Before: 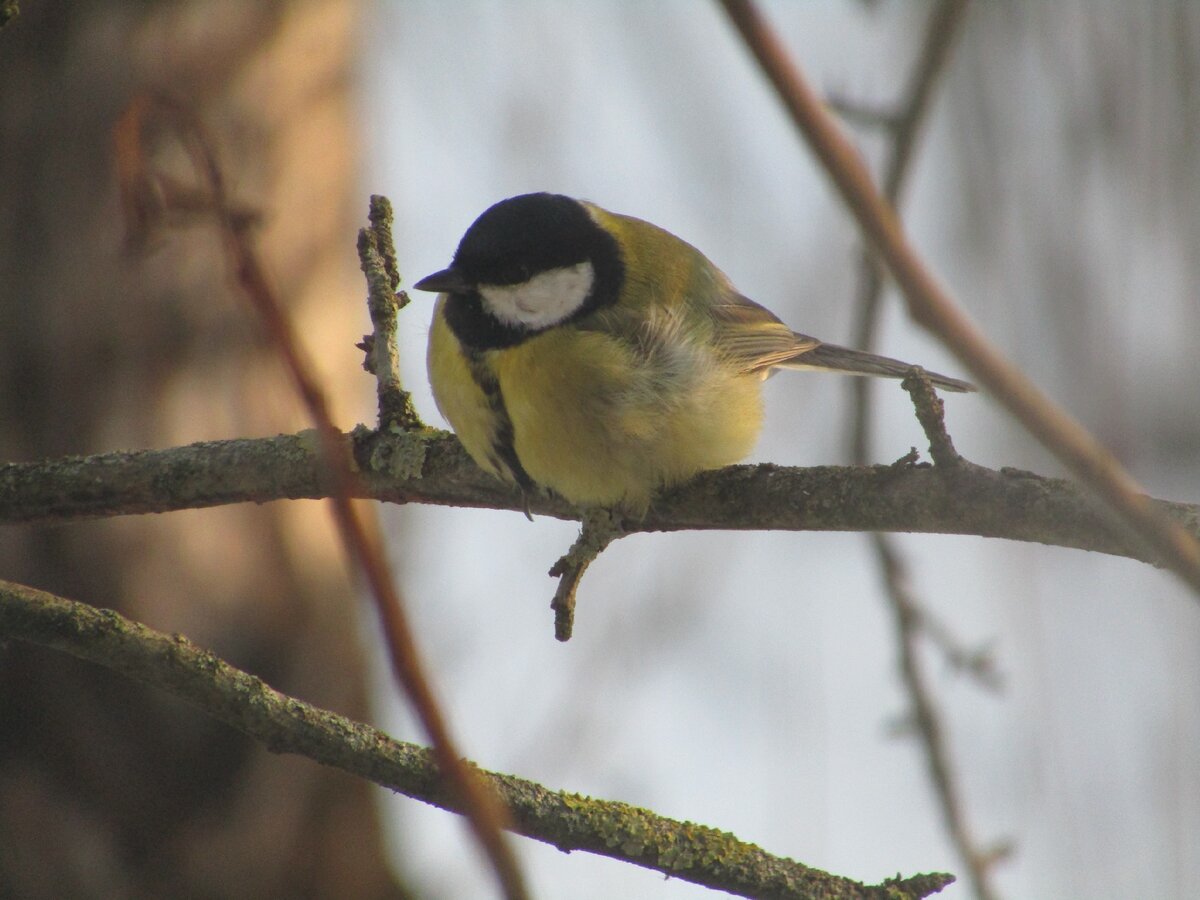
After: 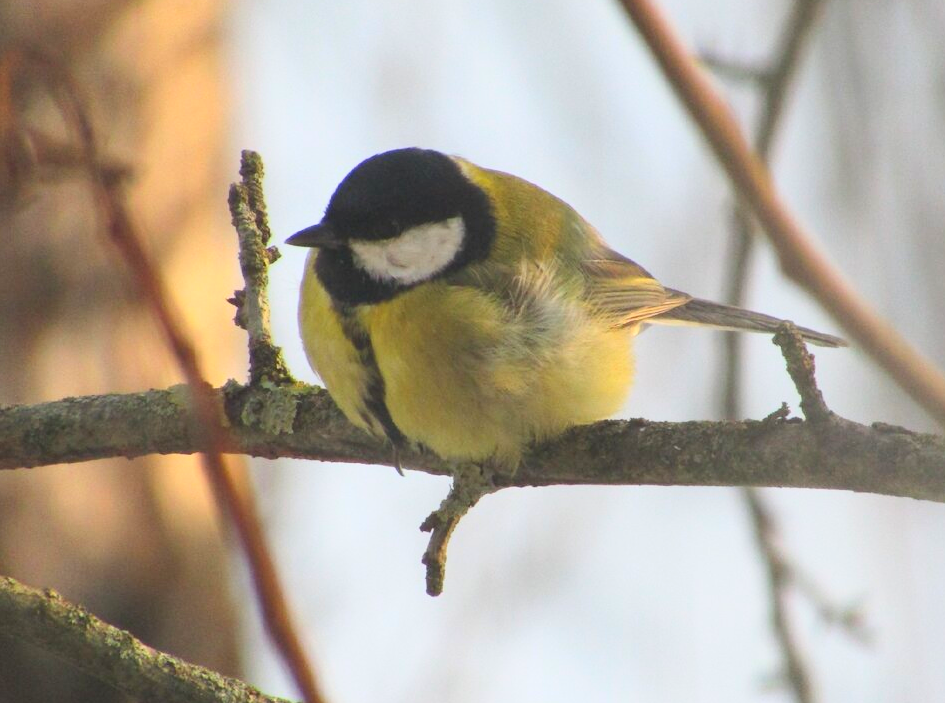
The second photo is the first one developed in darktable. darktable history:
contrast brightness saturation: contrast 0.24, brightness 0.26, saturation 0.39
crop and rotate: left 10.77%, top 5.1%, right 10.41%, bottom 16.76%
